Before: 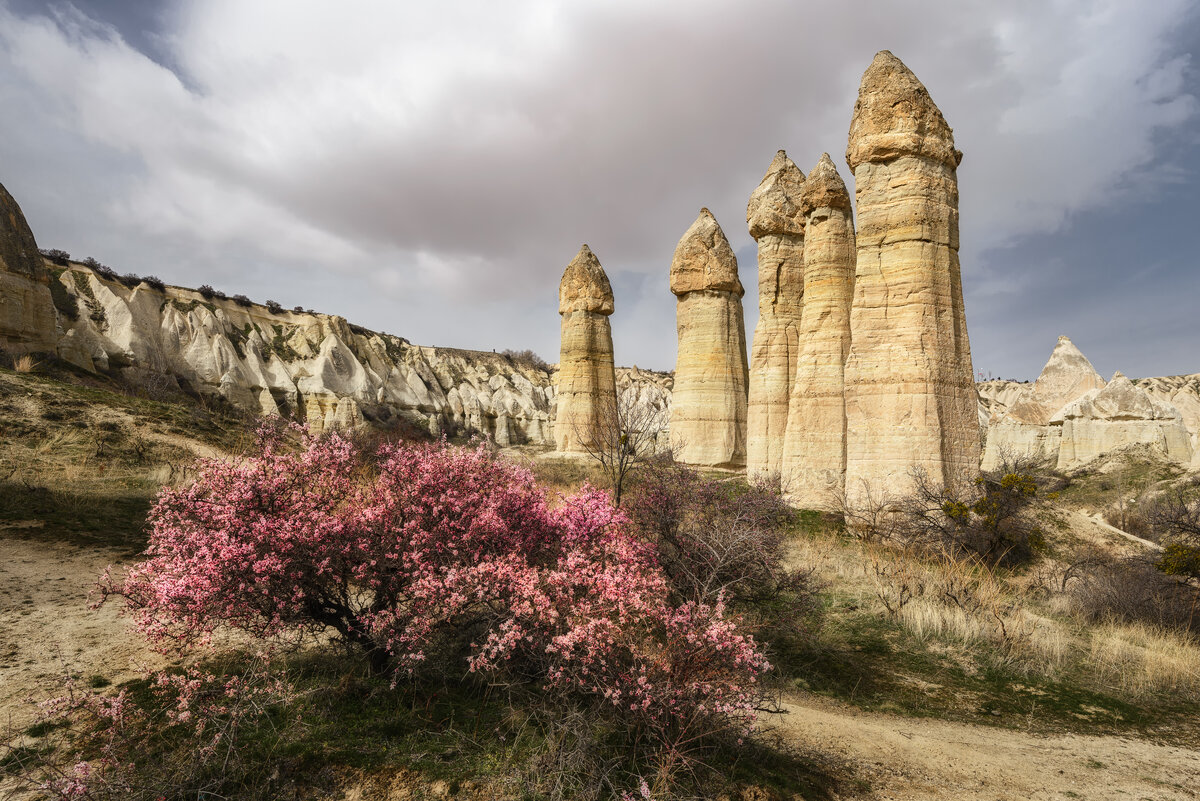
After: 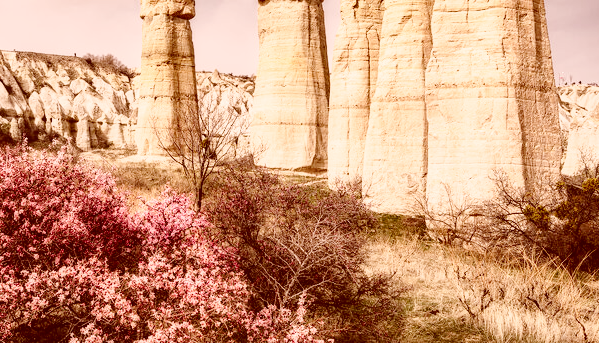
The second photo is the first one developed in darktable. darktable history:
contrast brightness saturation: contrast 0.061, brightness -0.006, saturation -0.226
crop: left 34.994%, top 36.999%, right 15.076%, bottom 20.075%
color correction: highlights a* 9.46, highlights b* 8.47, shadows a* 39.52, shadows b* 39.64, saturation 0.797
base curve: curves: ch0 [(0, 0) (0.028, 0.03) (0.121, 0.232) (0.46, 0.748) (0.859, 0.968) (1, 1)], preserve colors none
